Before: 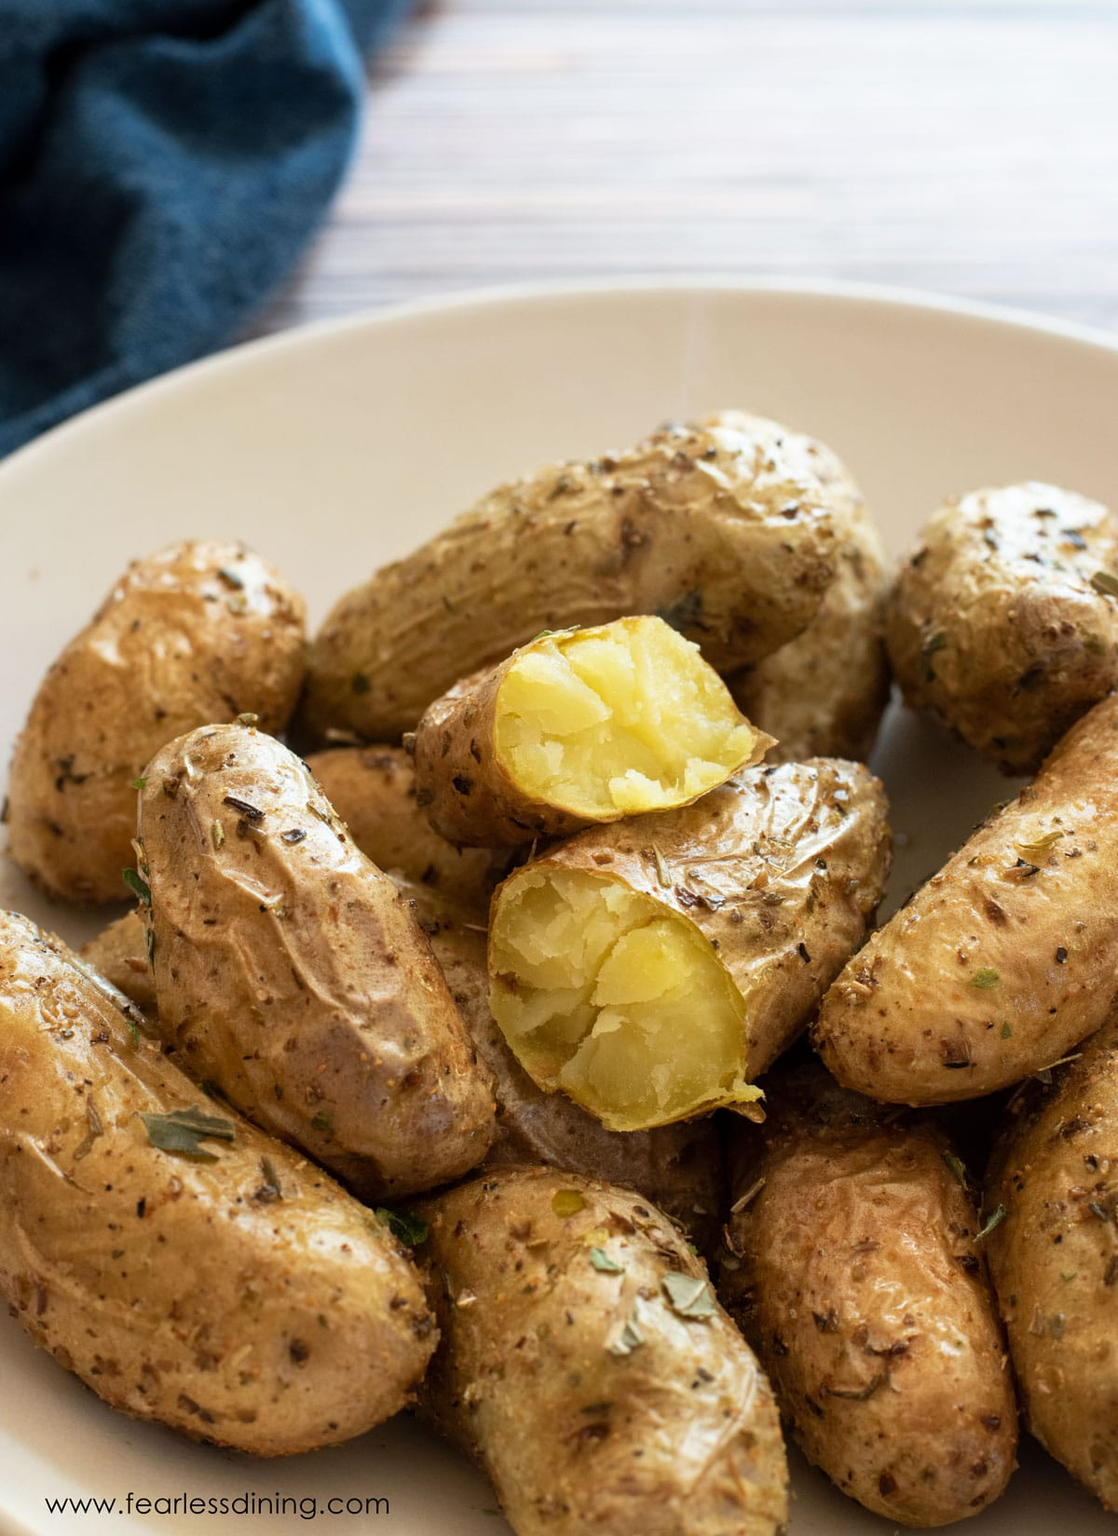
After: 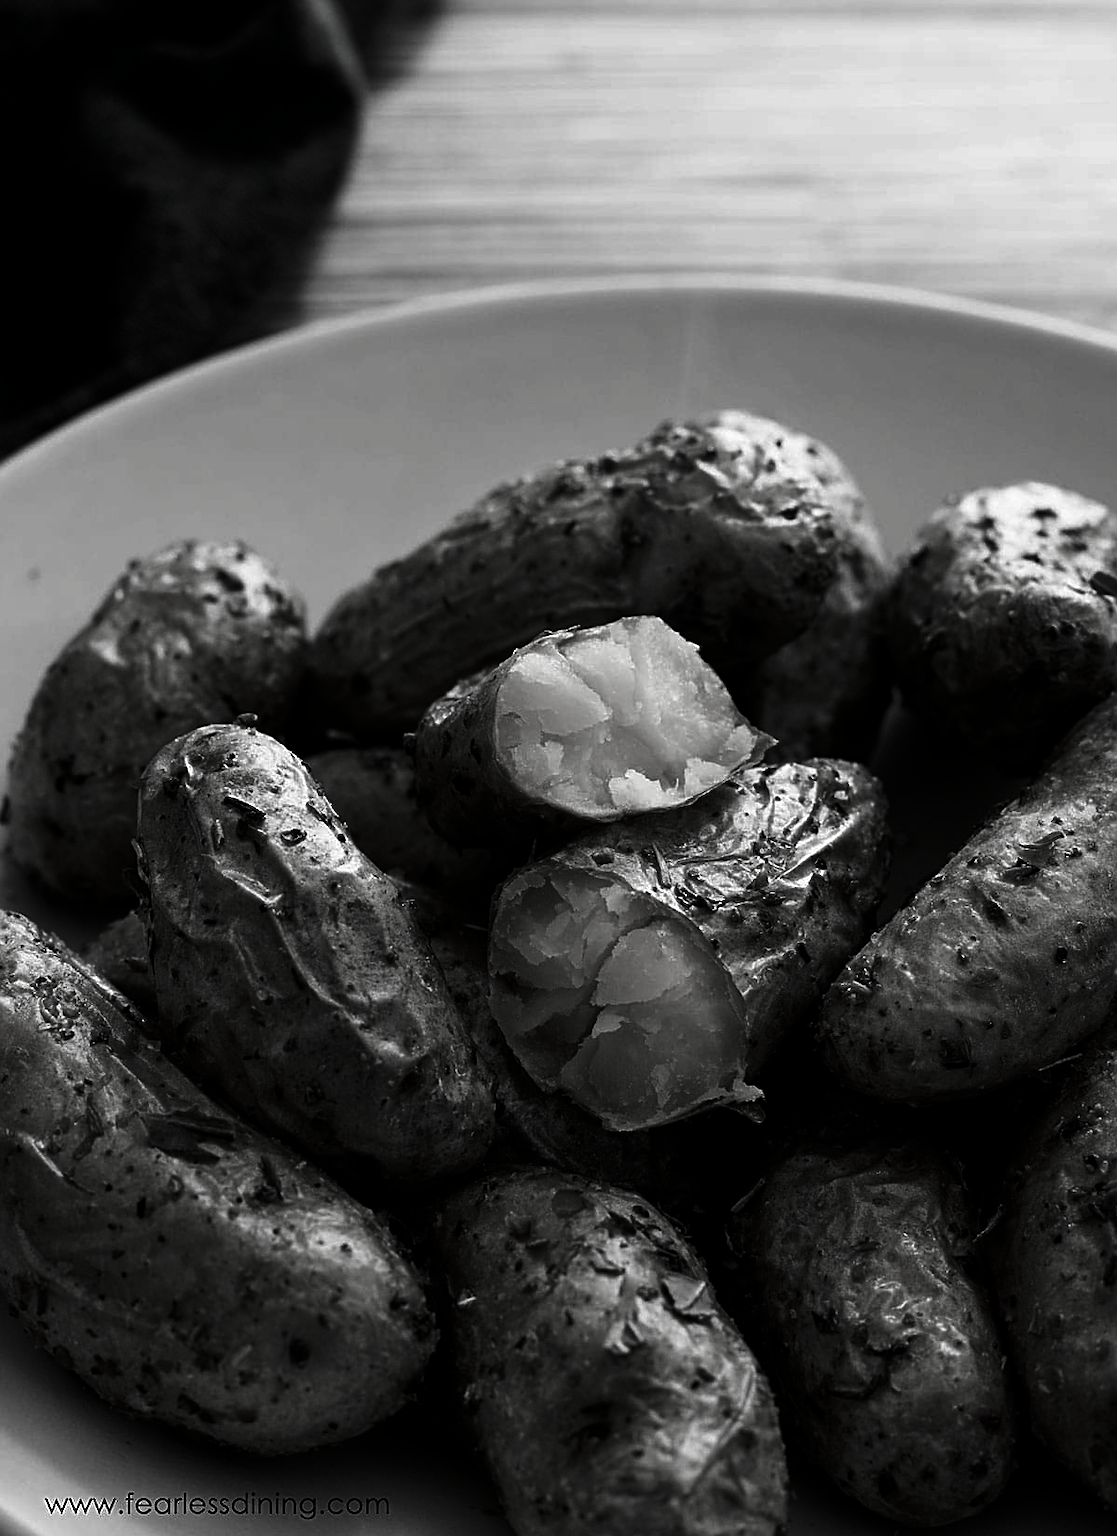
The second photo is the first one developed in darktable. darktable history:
sharpen: on, module defaults
contrast brightness saturation: contrast 0.021, brightness -0.985, saturation -0.989
